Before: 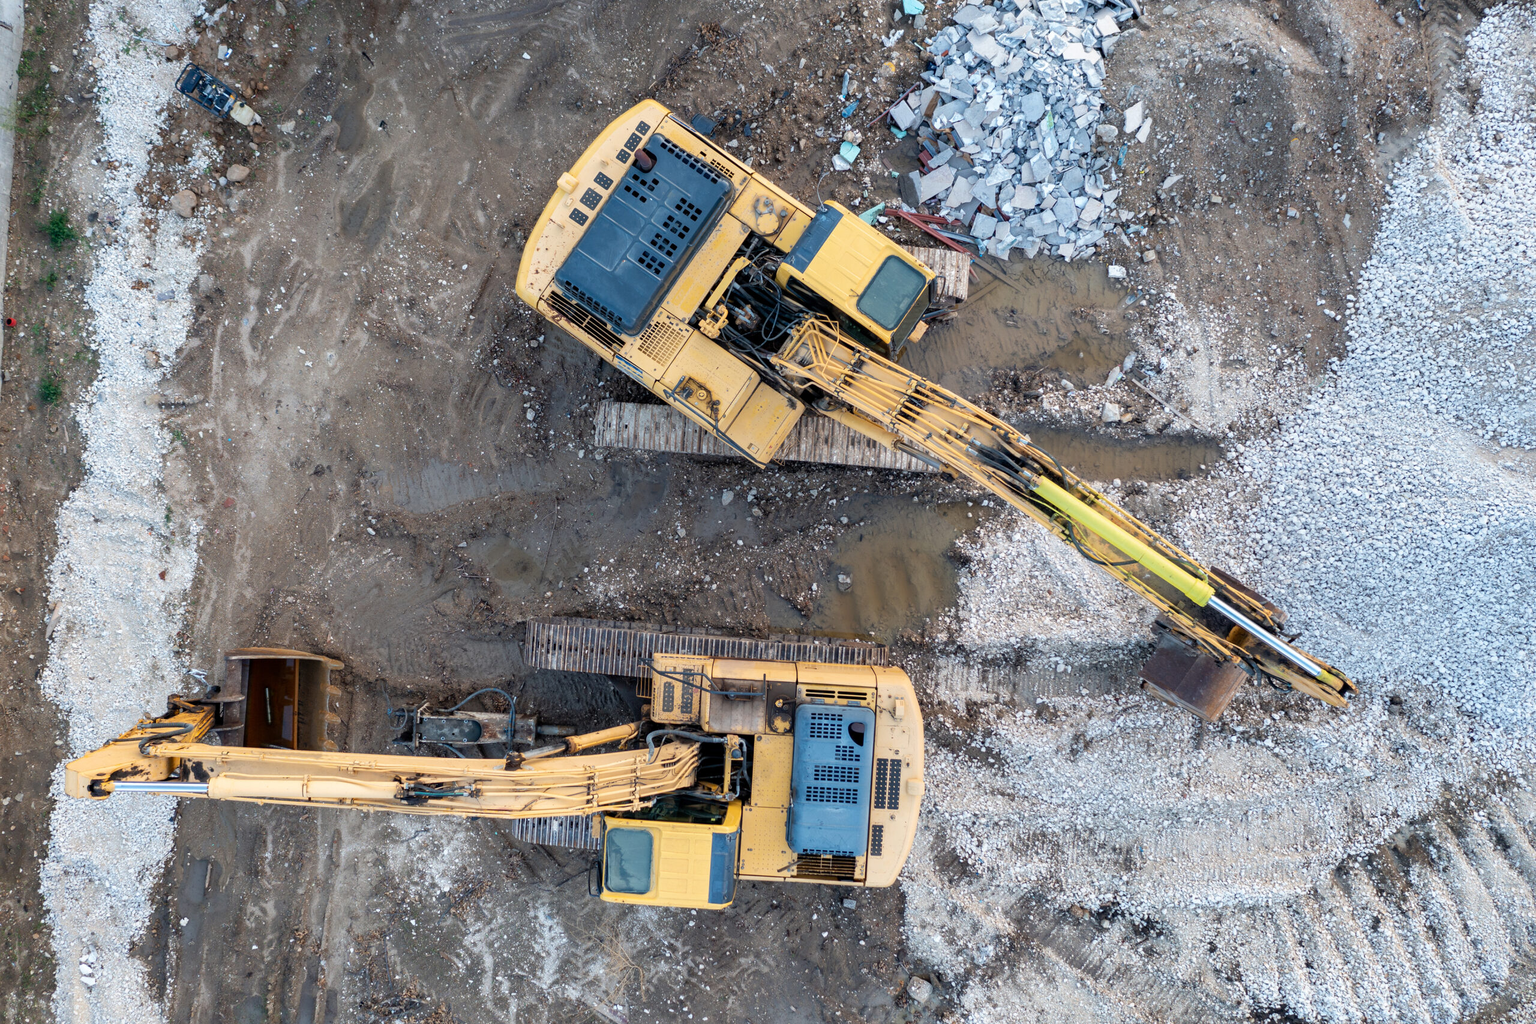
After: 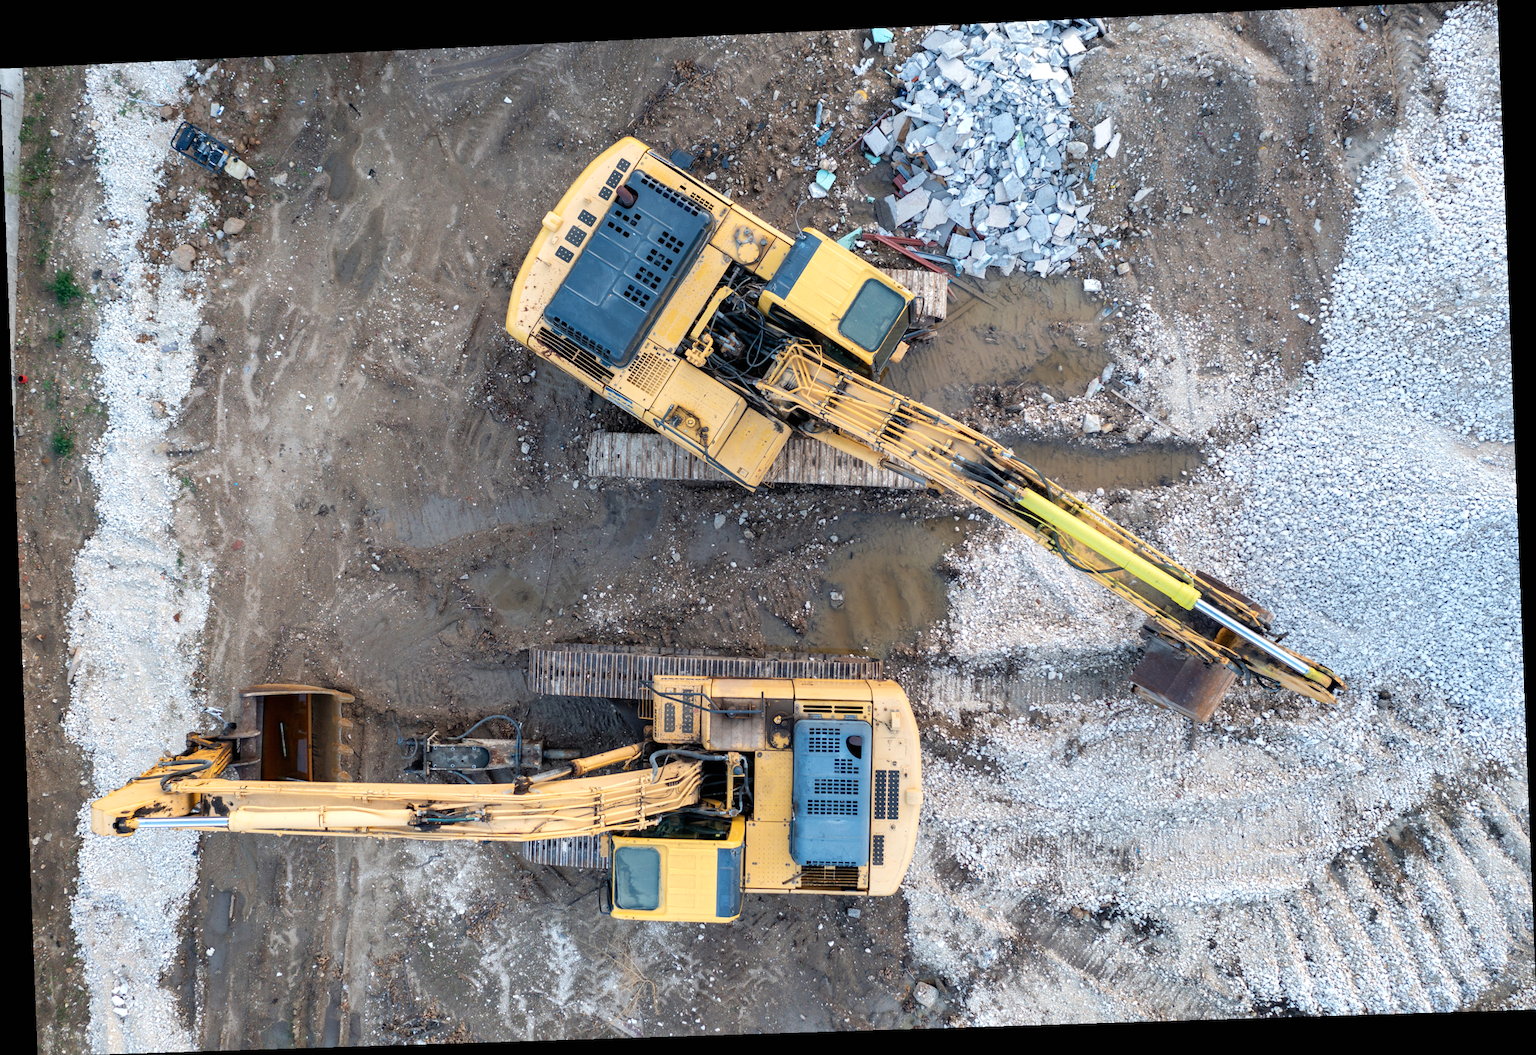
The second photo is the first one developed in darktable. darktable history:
exposure: black level correction 0, exposure 1.173 EV, compensate exposure bias true, compensate highlight preservation false
rotate and perspective: rotation -2.22°, lens shift (horizontal) -0.022, automatic cropping off
